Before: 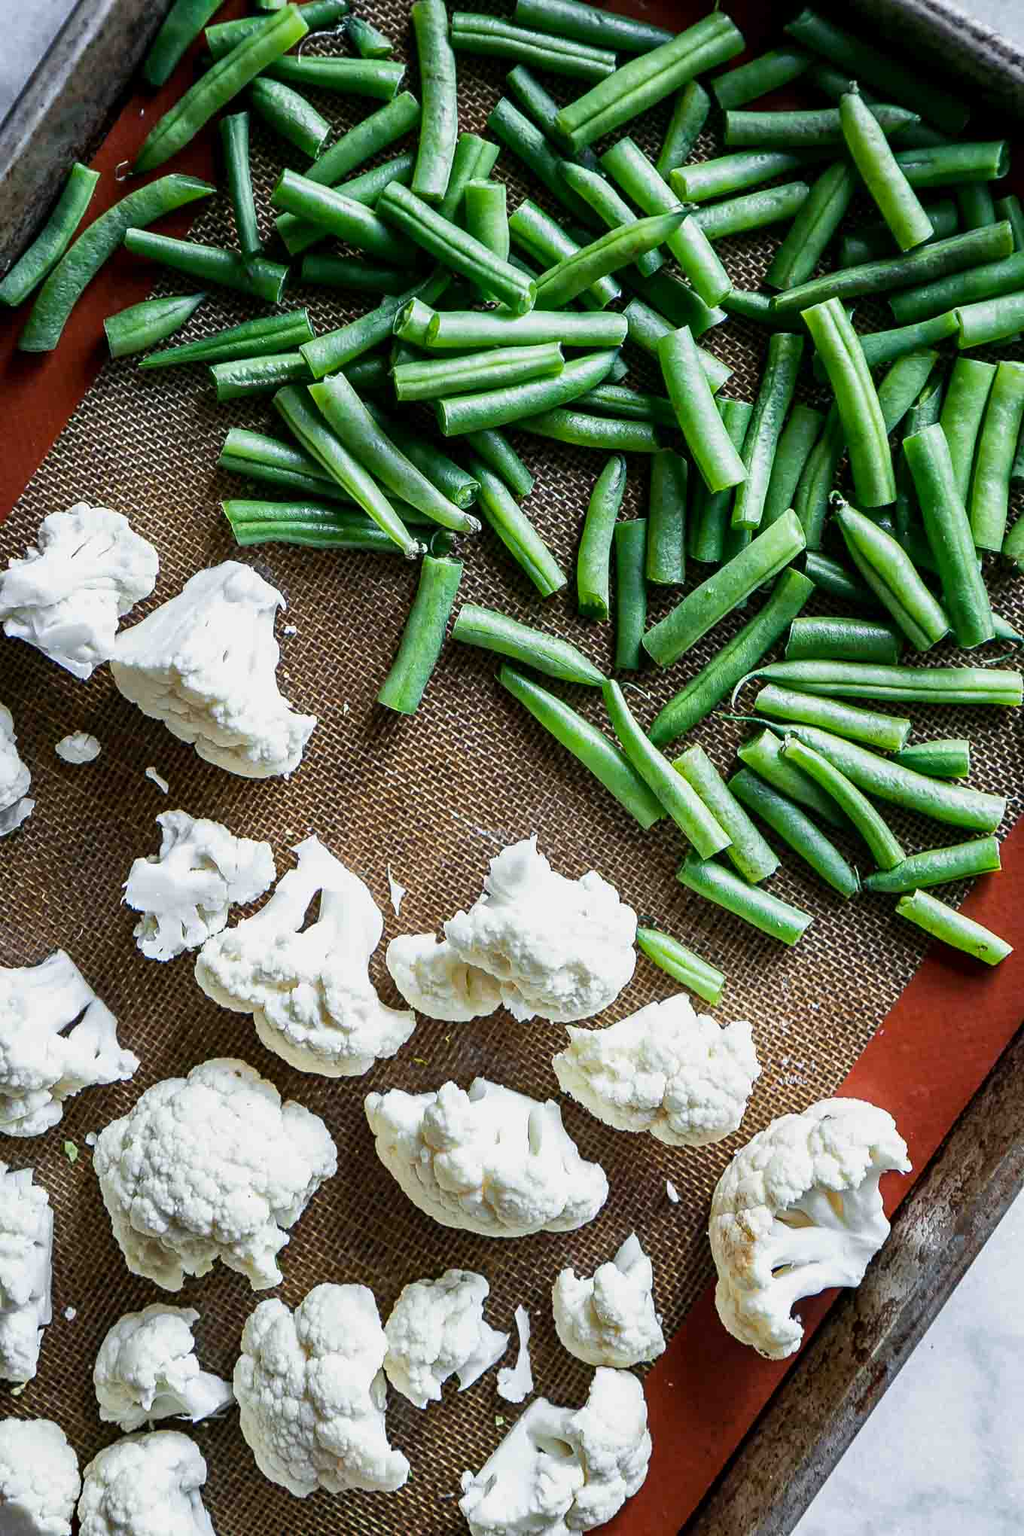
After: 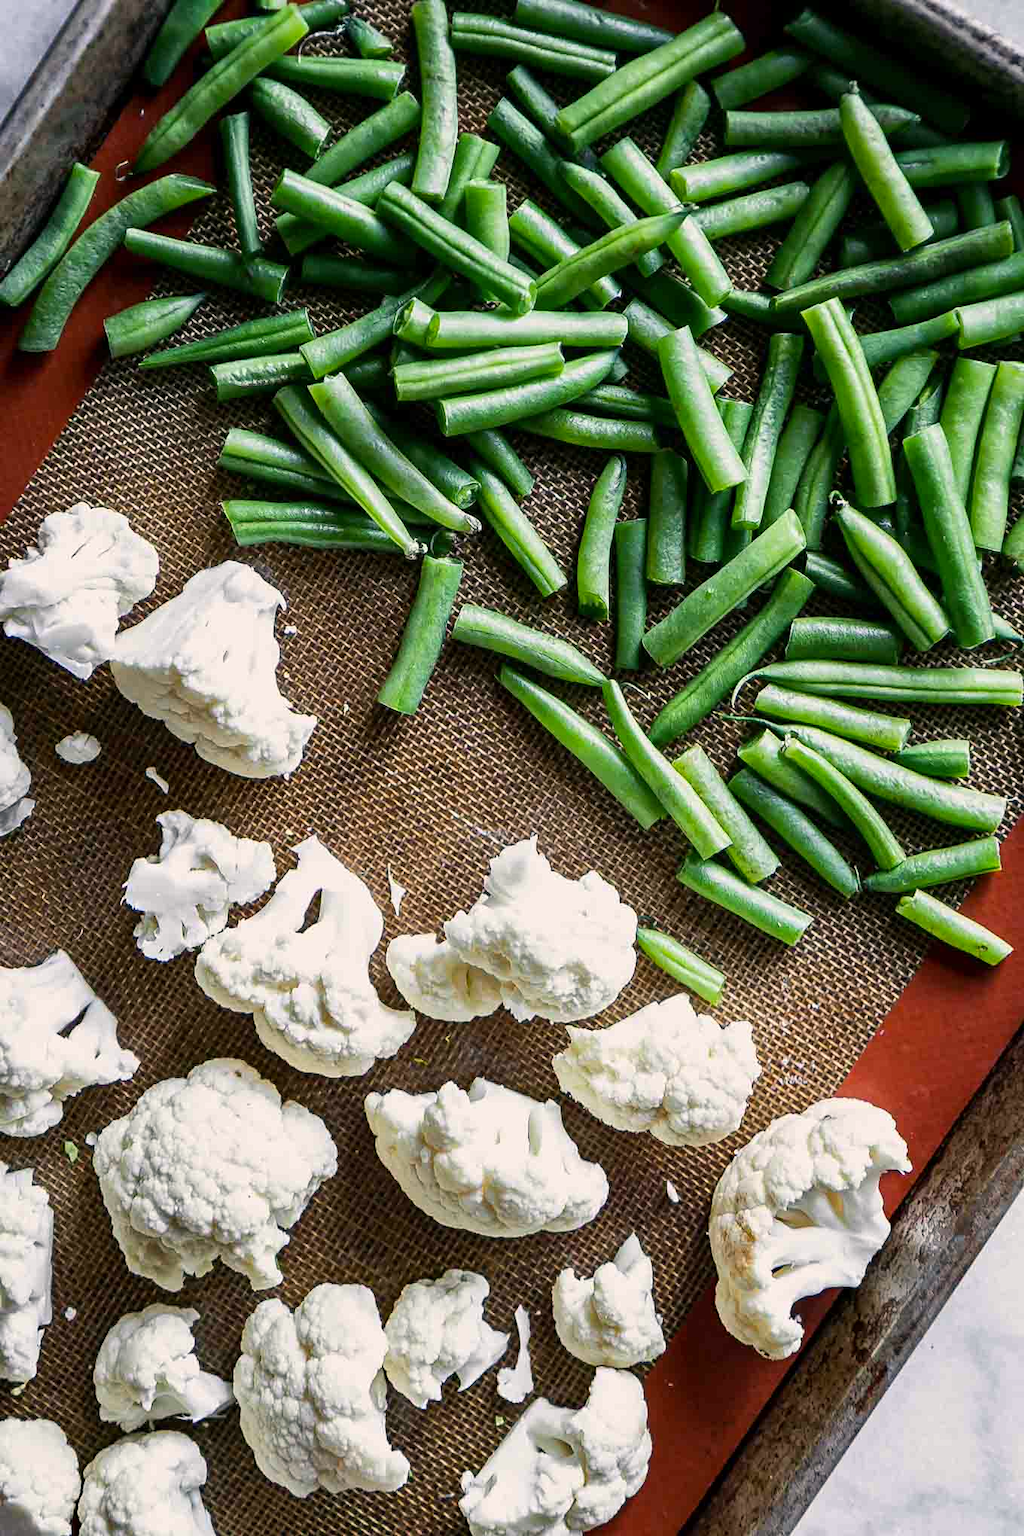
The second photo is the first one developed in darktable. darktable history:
color correction: highlights a* 3.8, highlights b* 5.13
